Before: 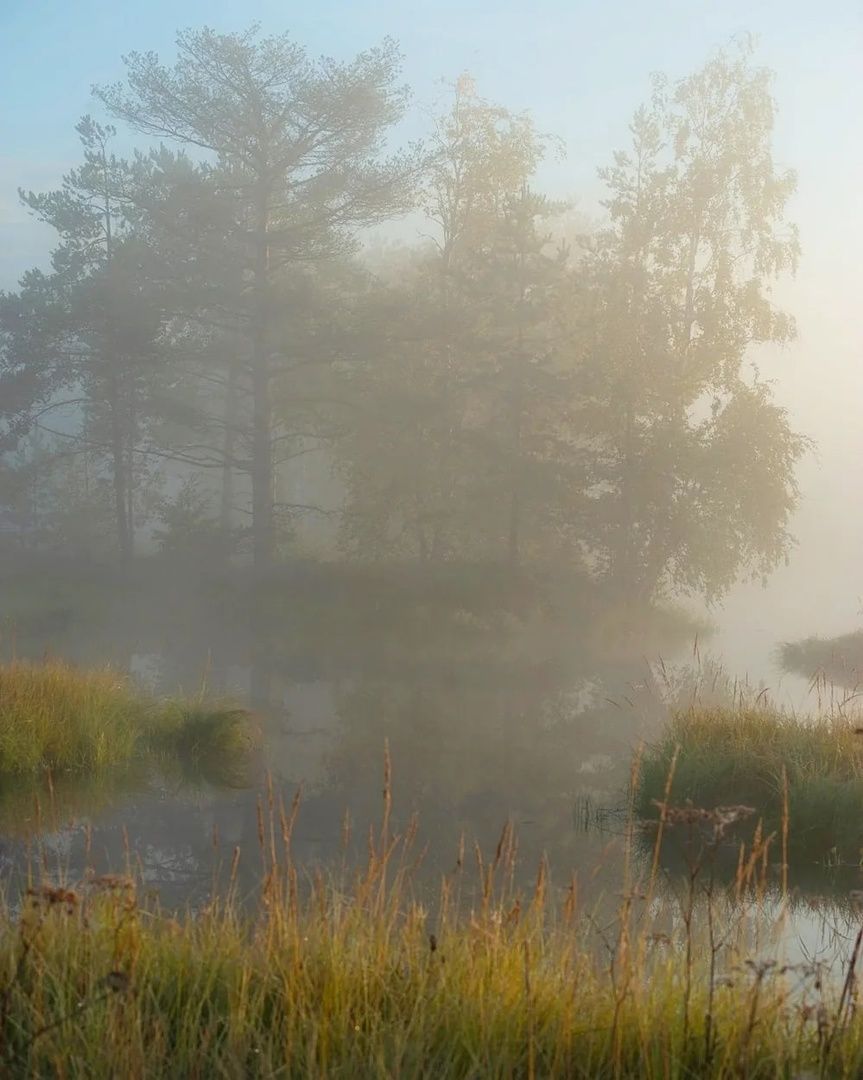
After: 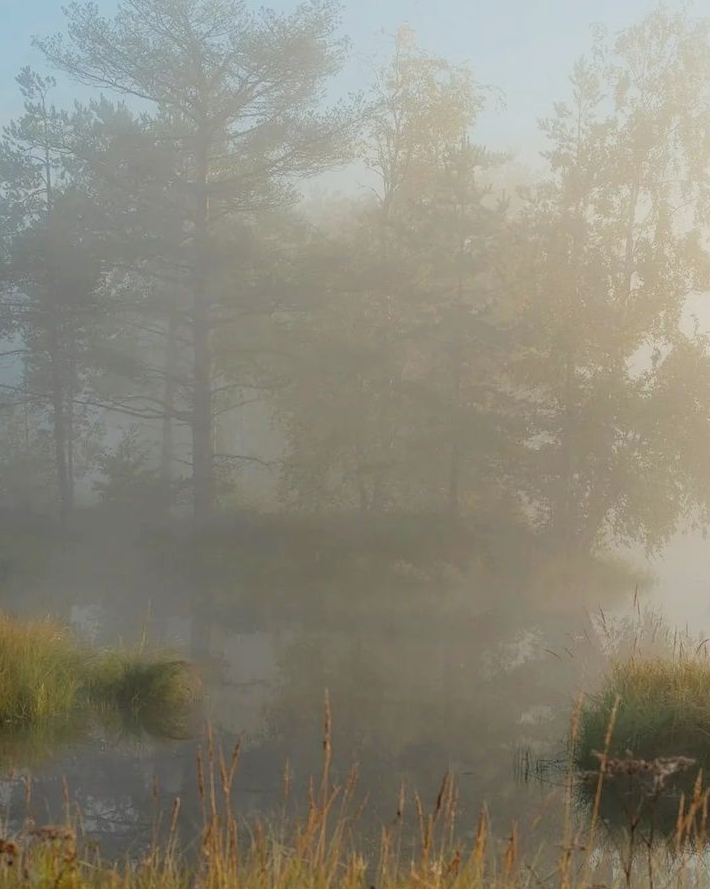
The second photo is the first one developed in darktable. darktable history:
filmic rgb: black relative exposure -7.76 EV, white relative exposure 4.37 EV, threshold 5.98 EV, target black luminance 0%, hardness 3.75, latitude 50.85%, contrast 1.063, highlights saturation mix 8.98%, shadows ↔ highlights balance -0.276%, enable highlight reconstruction true
crop and rotate: left 7.076%, top 4.611%, right 10.572%, bottom 13.043%
